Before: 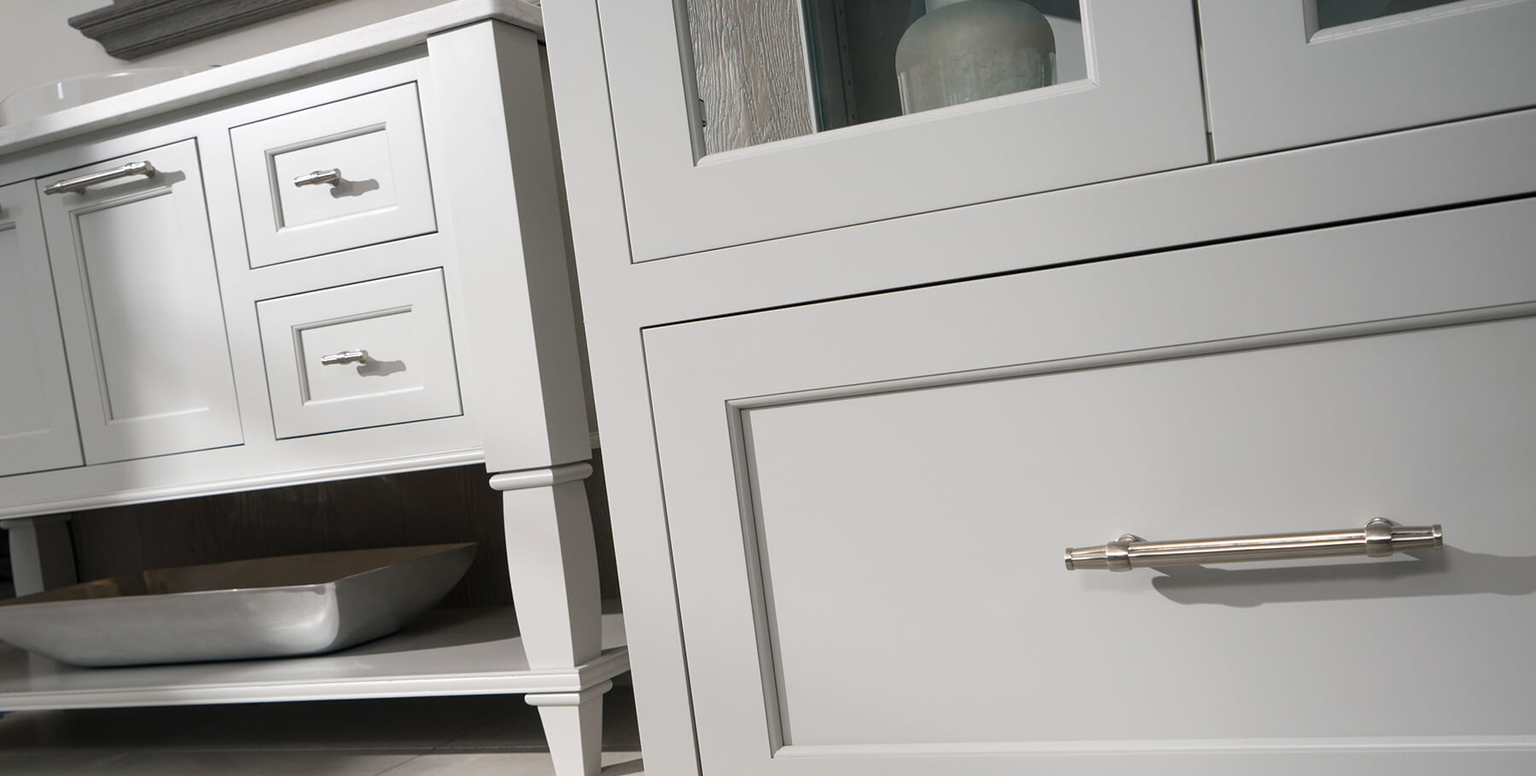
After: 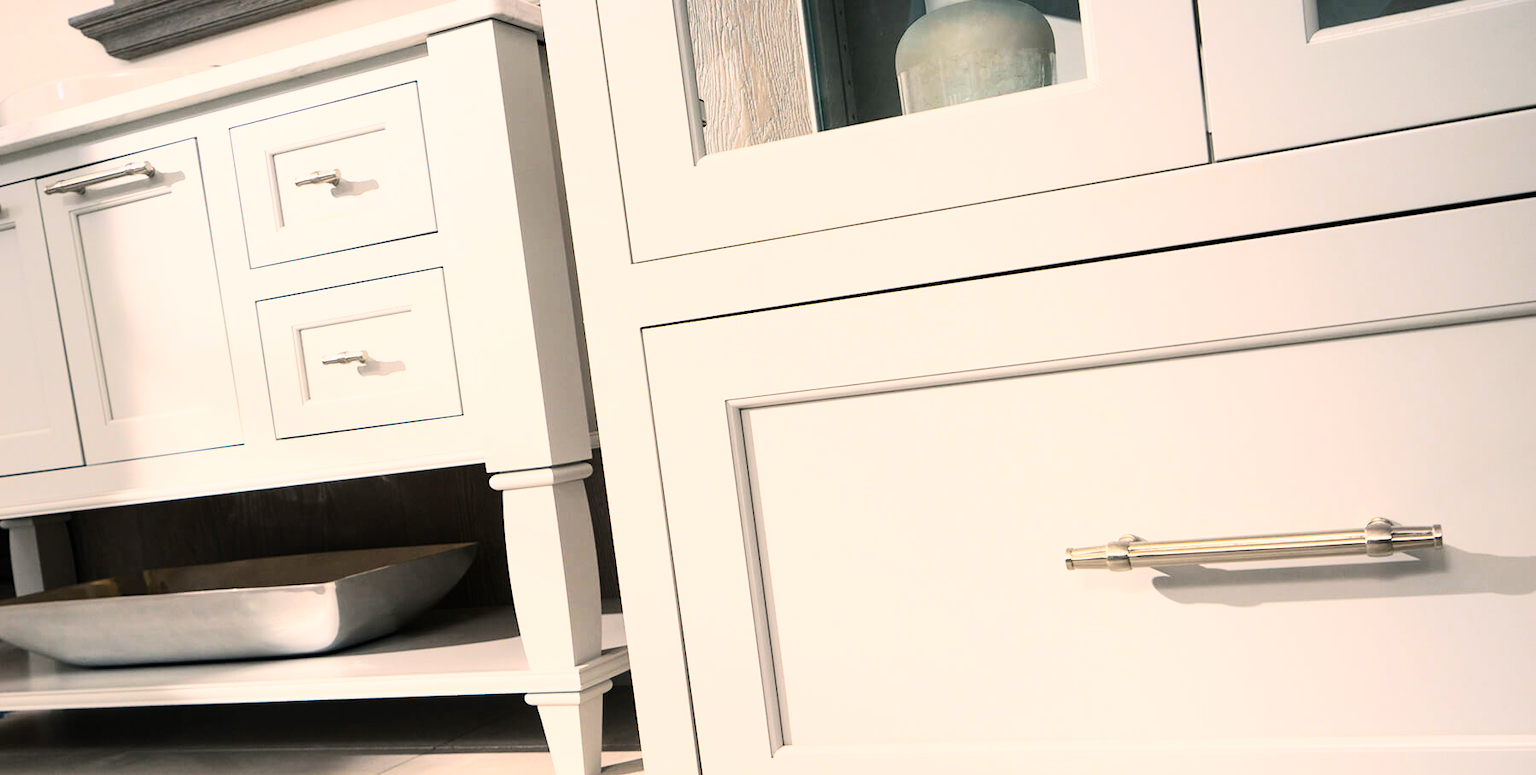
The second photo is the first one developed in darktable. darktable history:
color balance rgb: highlights gain › chroma 3.118%, highlights gain › hue 55.07°, perceptual saturation grading › global saturation 33.159%, global vibrance 14.343%
base curve: curves: ch0 [(0, 0) (0.007, 0.004) (0.027, 0.03) (0.046, 0.07) (0.207, 0.54) (0.442, 0.872) (0.673, 0.972) (1, 1)]
